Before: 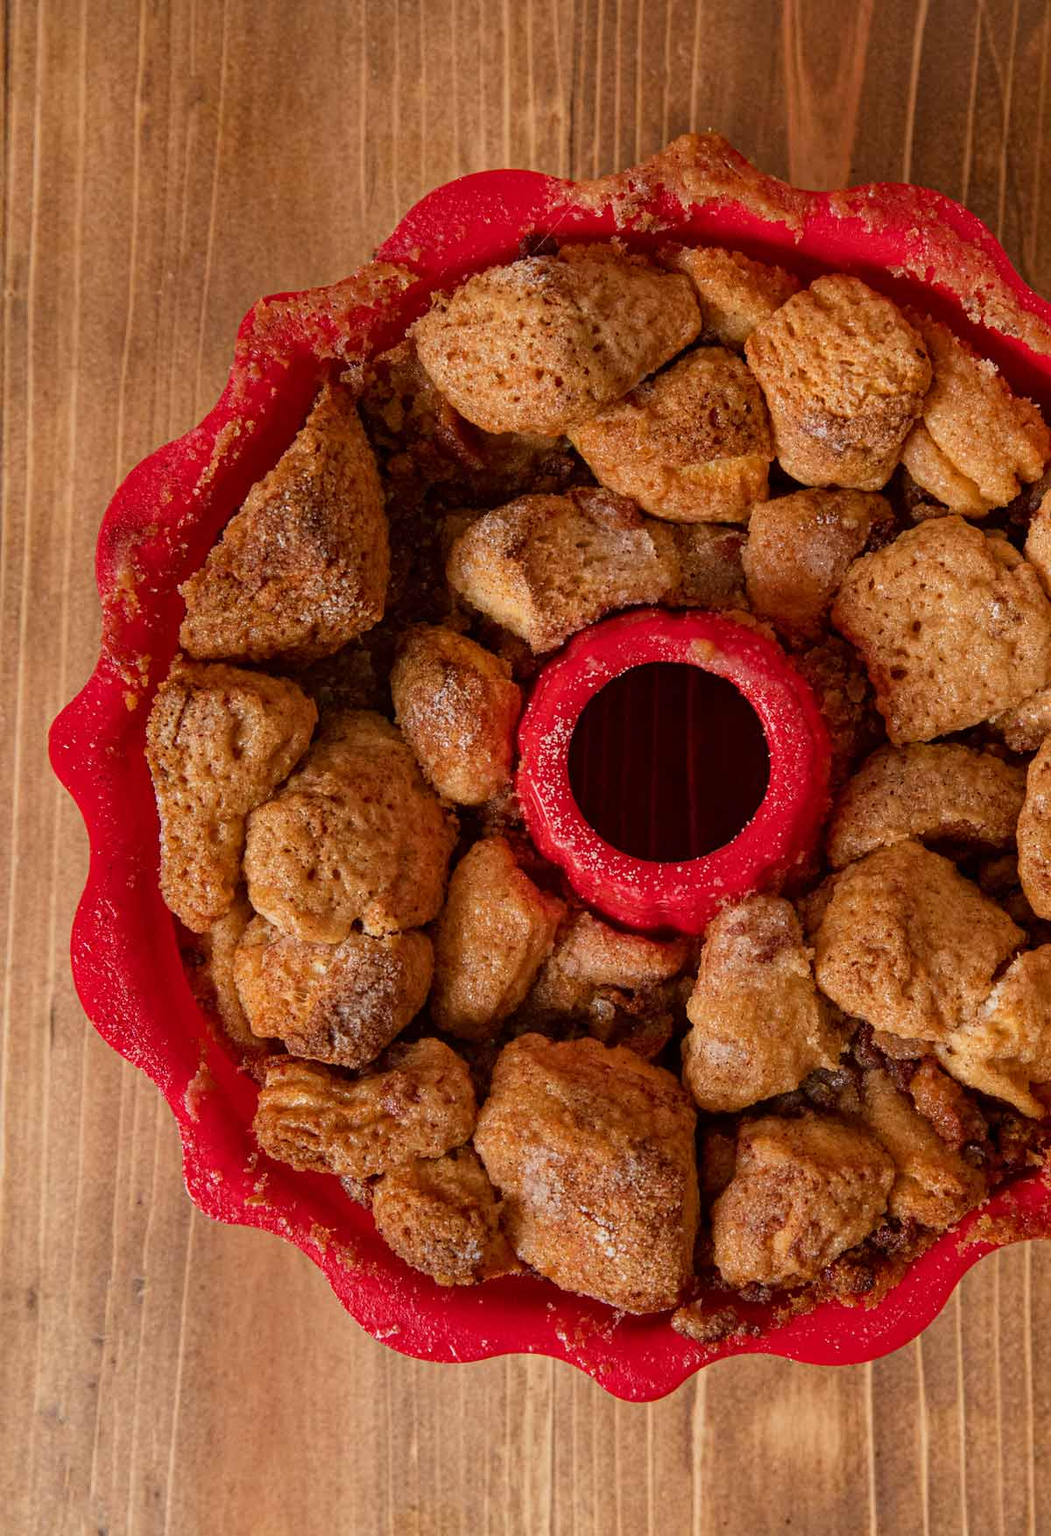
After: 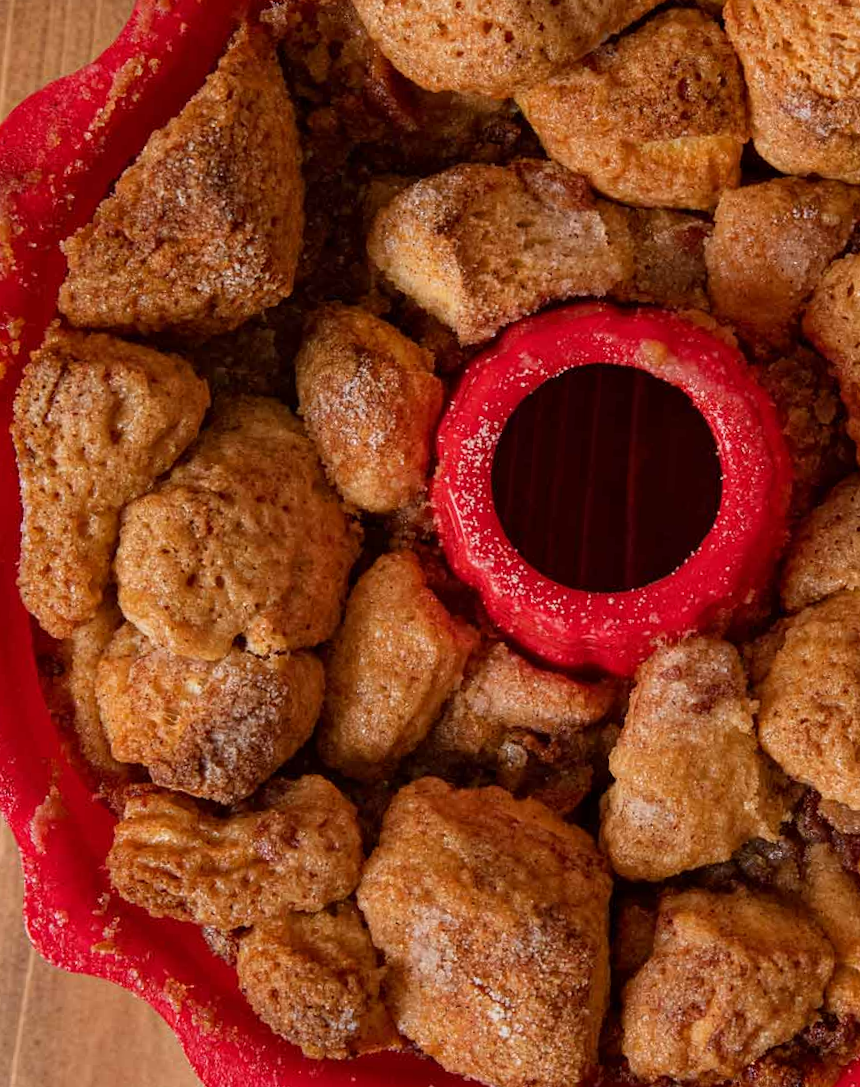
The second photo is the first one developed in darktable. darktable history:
crop and rotate: angle -3.64°, left 9.761%, top 20.479%, right 12.038%, bottom 11.823%
